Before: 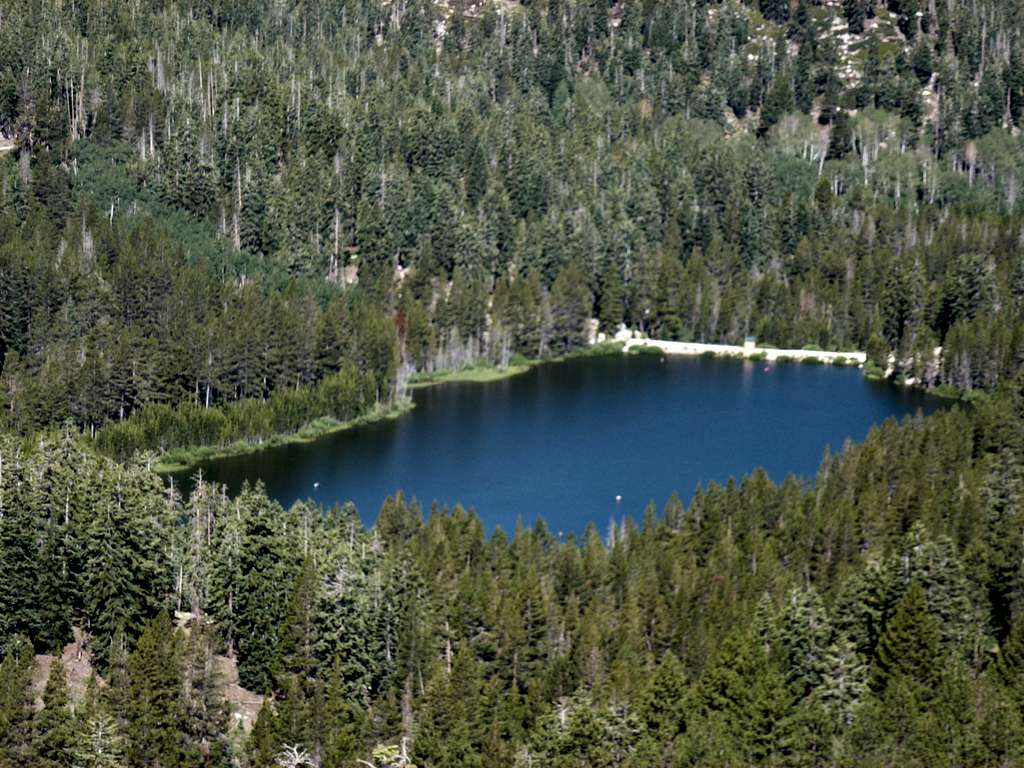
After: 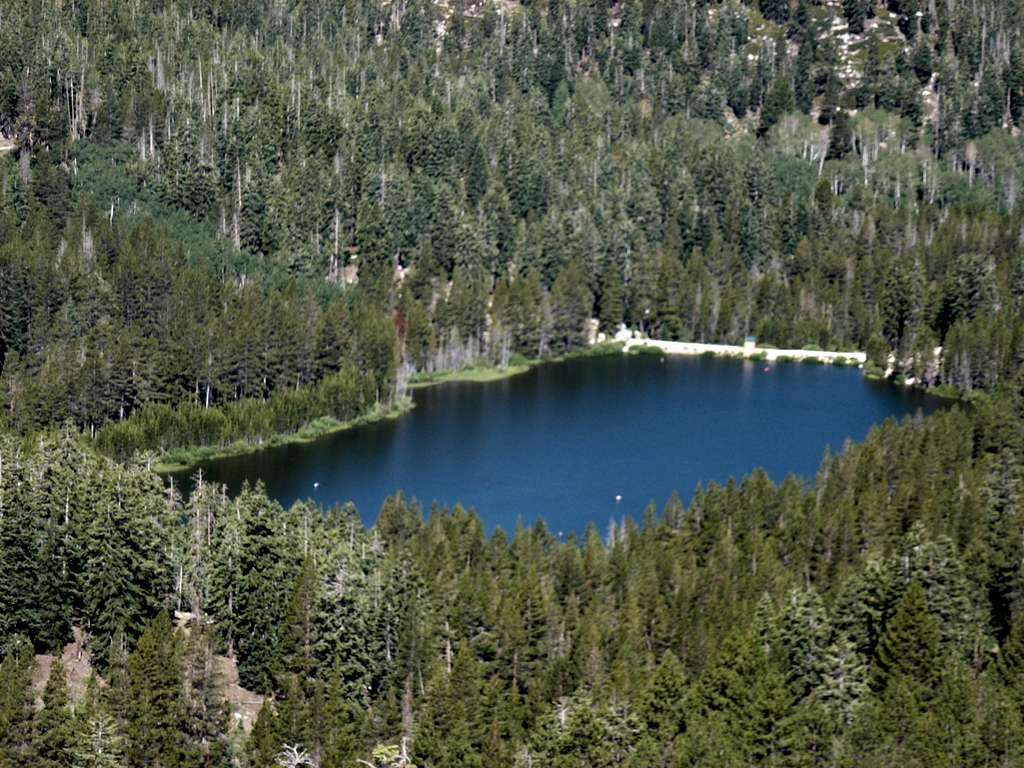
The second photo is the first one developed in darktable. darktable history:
shadows and highlights: shadows 25, highlights -25
sharpen: radius 5.325, amount 0.312, threshold 26.433
